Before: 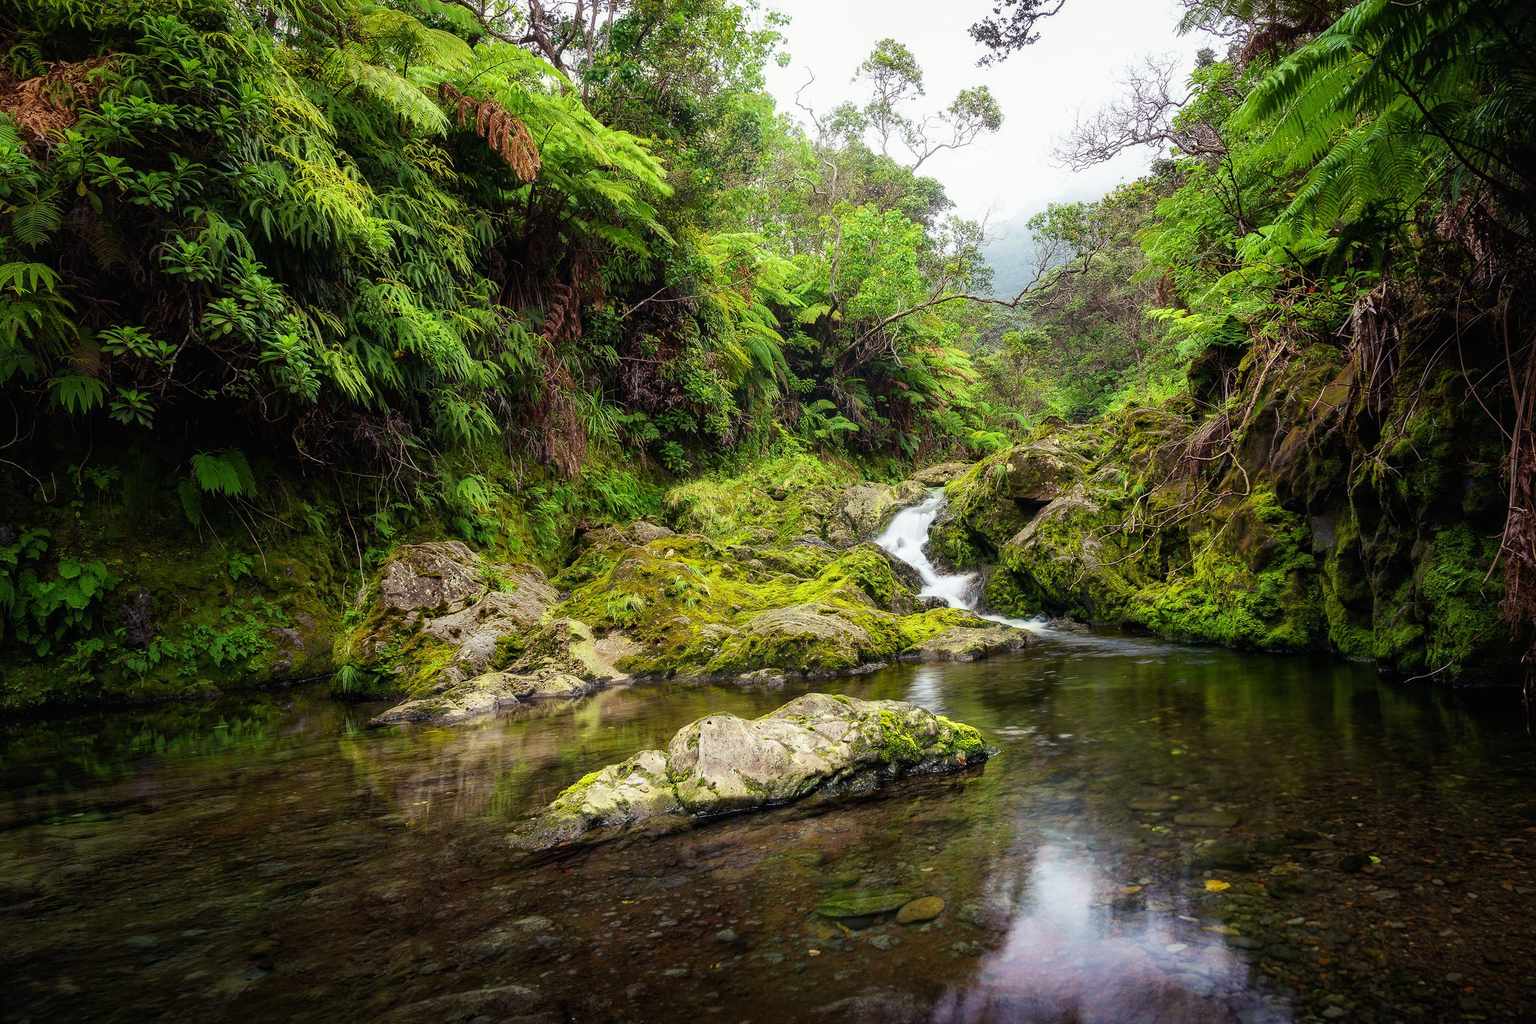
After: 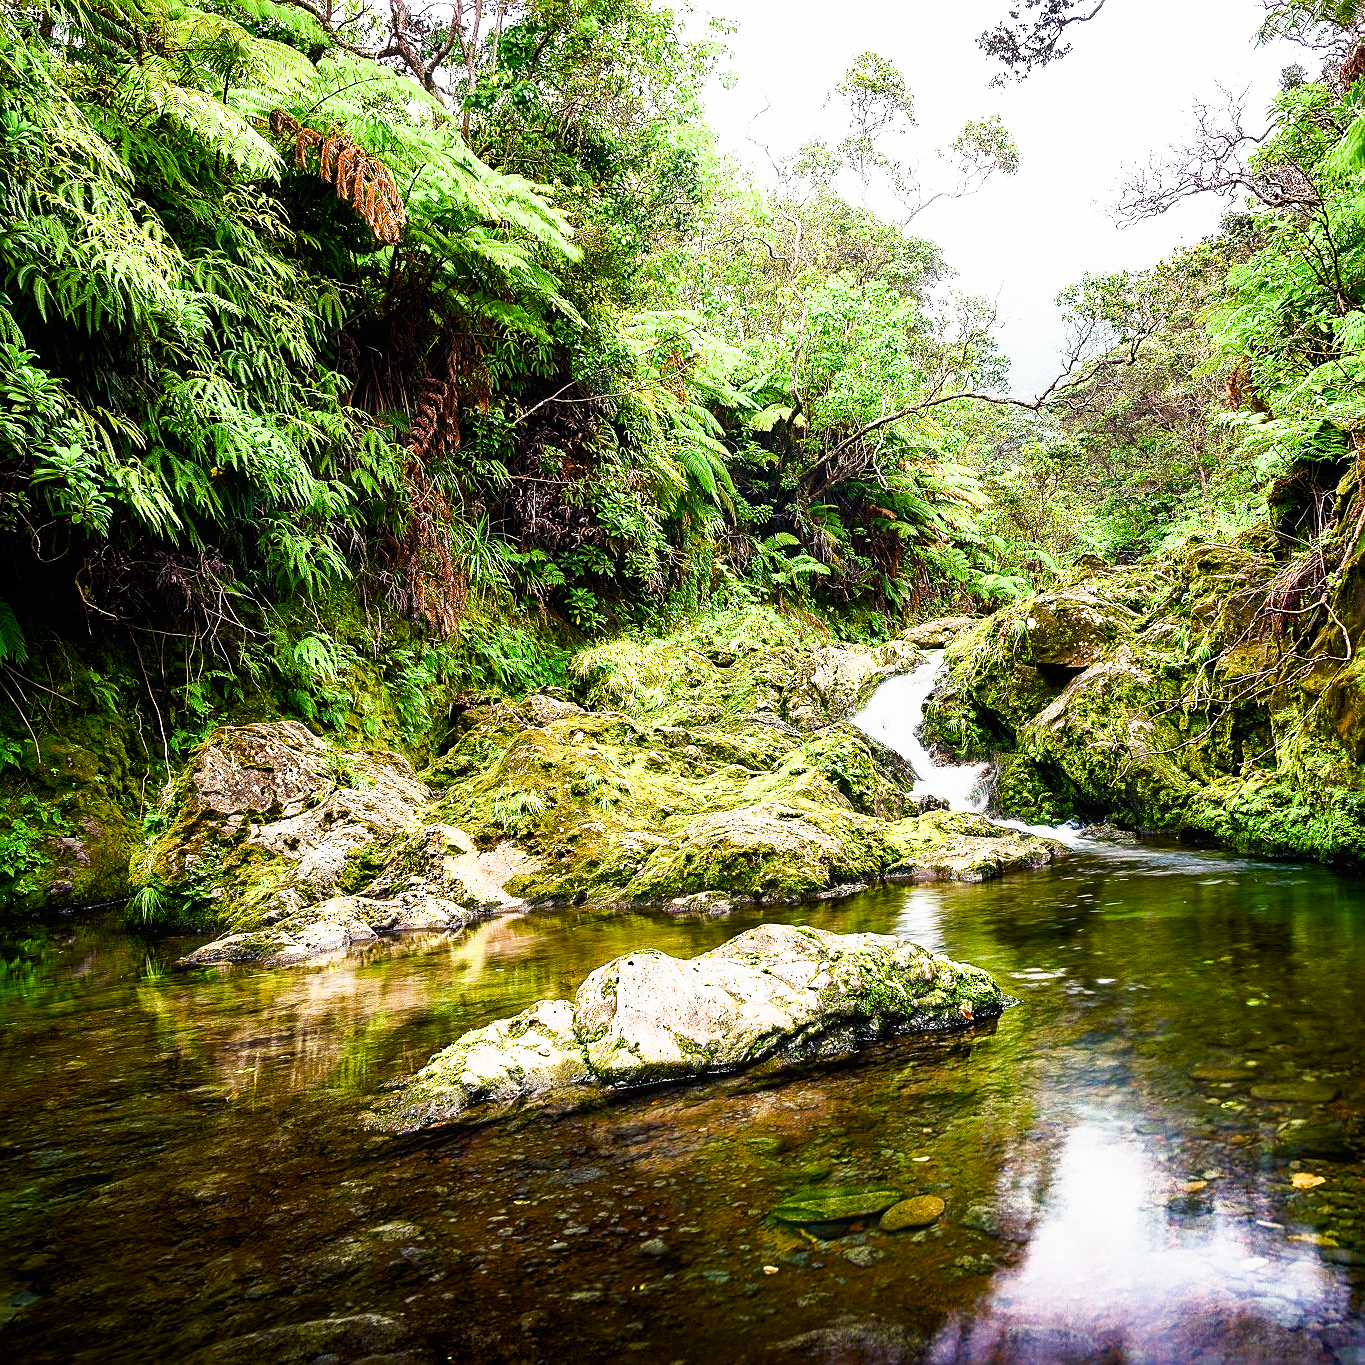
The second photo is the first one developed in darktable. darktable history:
local contrast: mode bilateral grid, contrast 100, coarseness 100, detail 91%, midtone range 0.2
exposure: black level correction 0, exposure 0.9 EV, compensate highlight preservation false
crop: left 15.419%, right 17.914%
color balance rgb: shadows lift › chroma 2.79%, shadows lift › hue 190.66°, power › hue 171.85°, highlights gain › chroma 2.16%, highlights gain › hue 75.26°, global offset › luminance -0.51%, perceptual saturation grading › highlights -33.8%, perceptual saturation grading › mid-tones 14.98%, perceptual saturation grading › shadows 48.43%, perceptual brilliance grading › highlights 15.68%, perceptual brilliance grading › mid-tones 6.62%, perceptual brilliance grading › shadows -14.98%, global vibrance 11.32%, contrast 5.05%
color balance: lift [1, 1.001, 0.999, 1.001], gamma [1, 1.004, 1.007, 0.993], gain [1, 0.991, 0.987, 1.013], contrast 10%, output saturation 120%
sharpen: on, module defaults
sigmoid: contrast 1.22, skew 0.65
